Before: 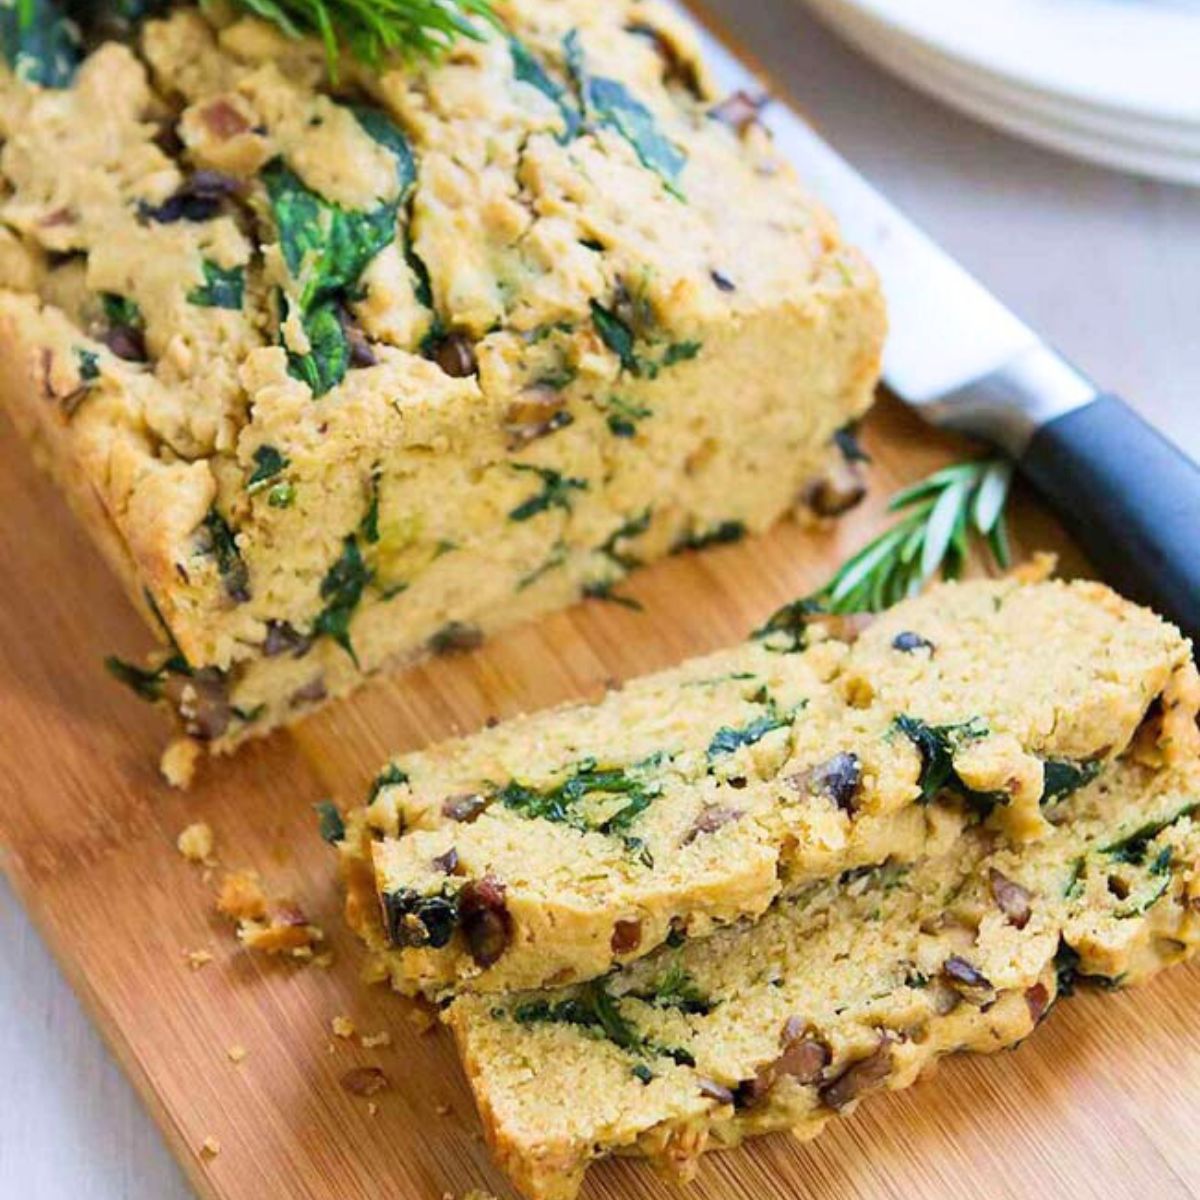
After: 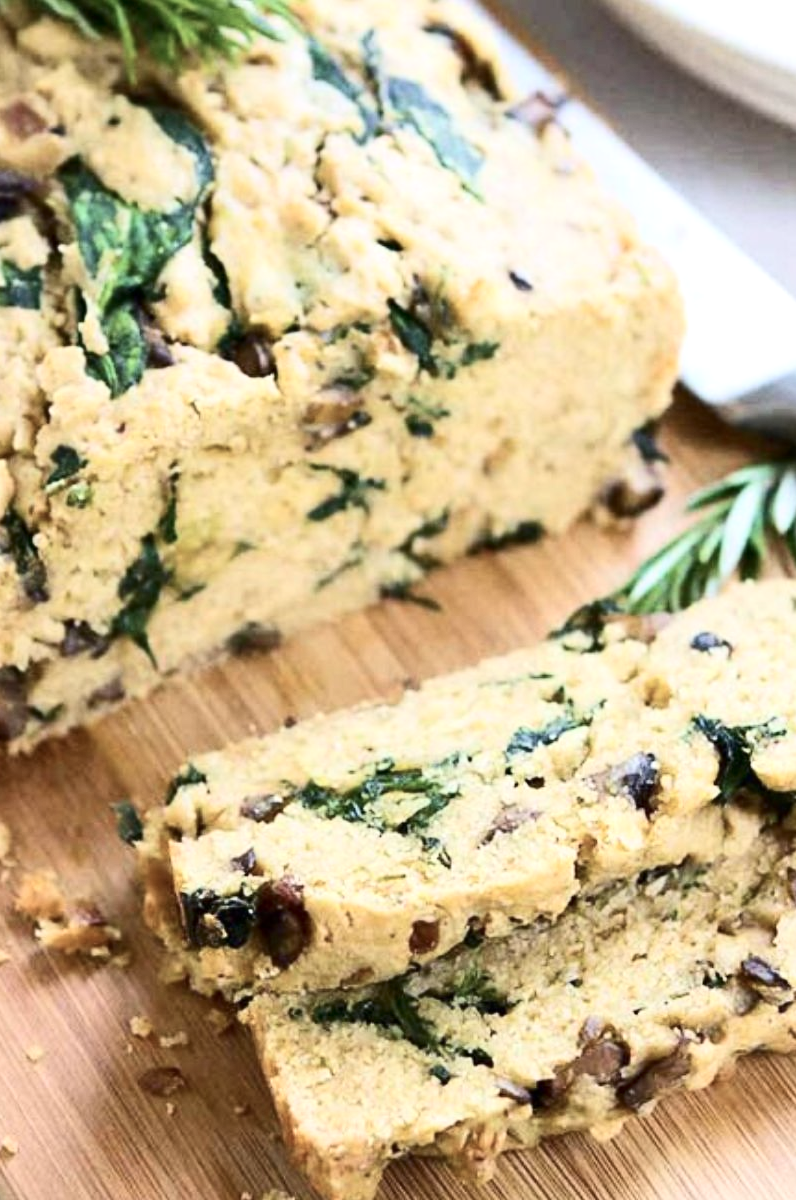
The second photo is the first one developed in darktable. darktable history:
contrast brightness saturation: contrast 0.248, saturation -0.319
crop: left 16.903%, right 16.751%
exposure: exposure 0.201 EV, compensate exposure bias true, compensate highlight preservation false
